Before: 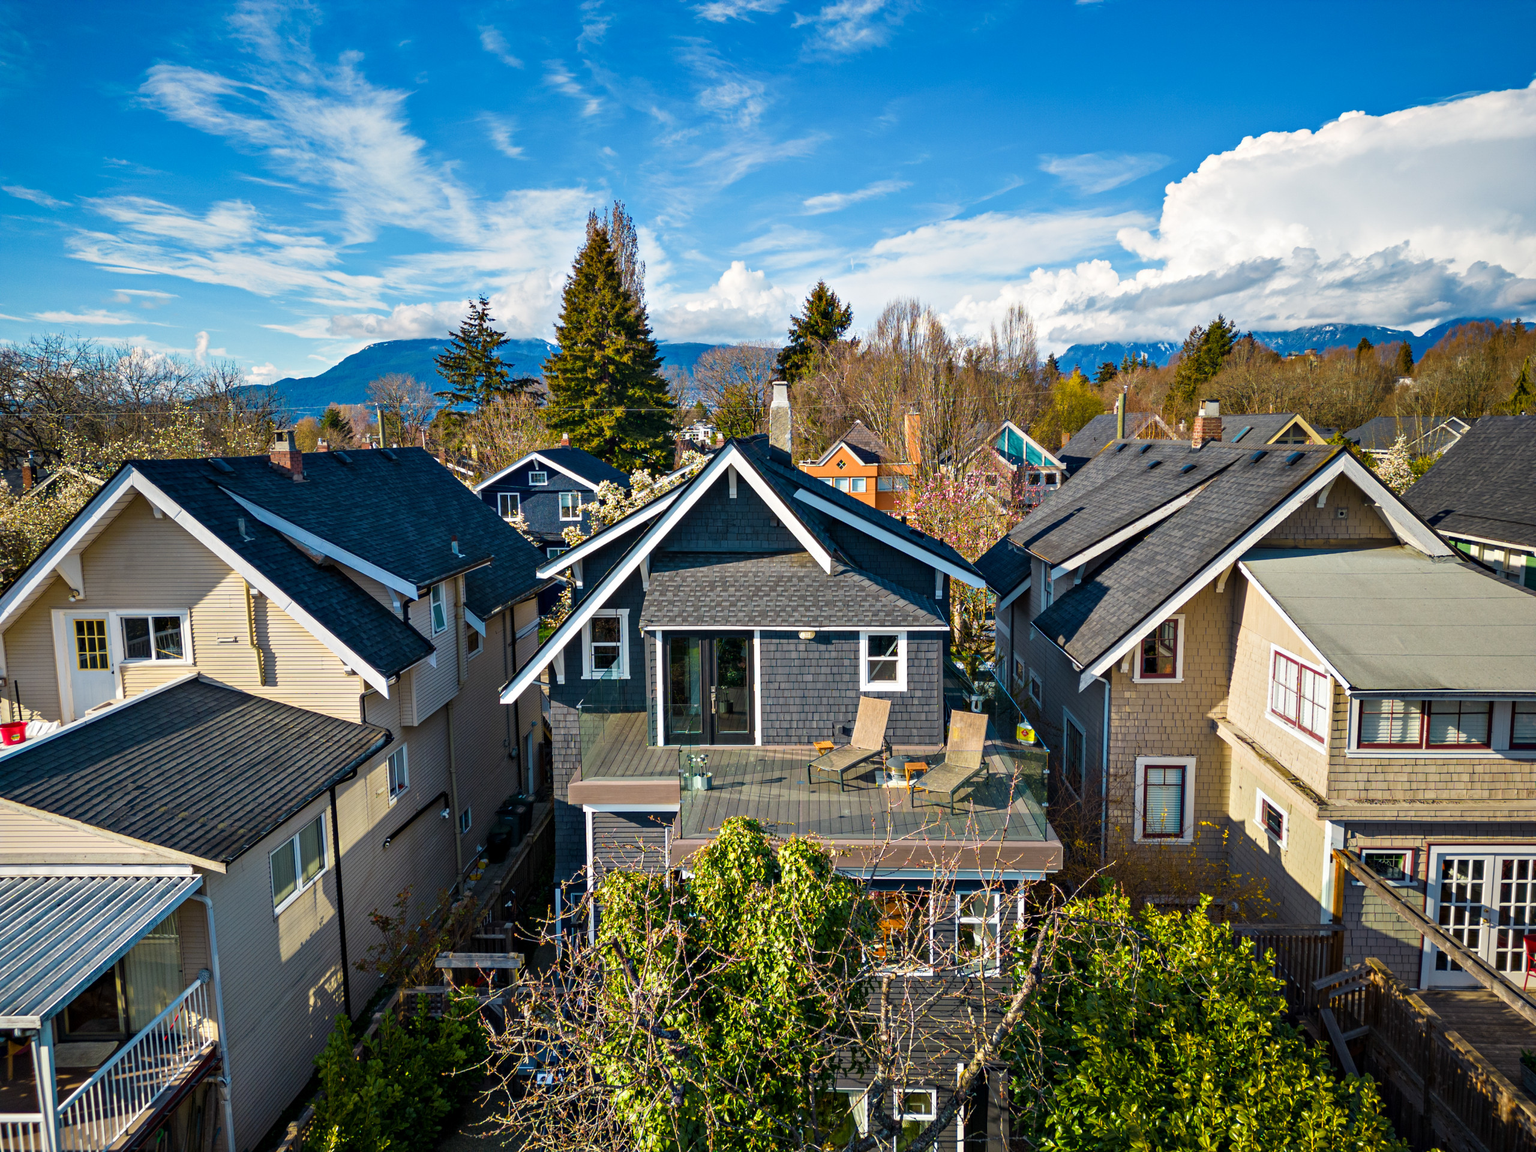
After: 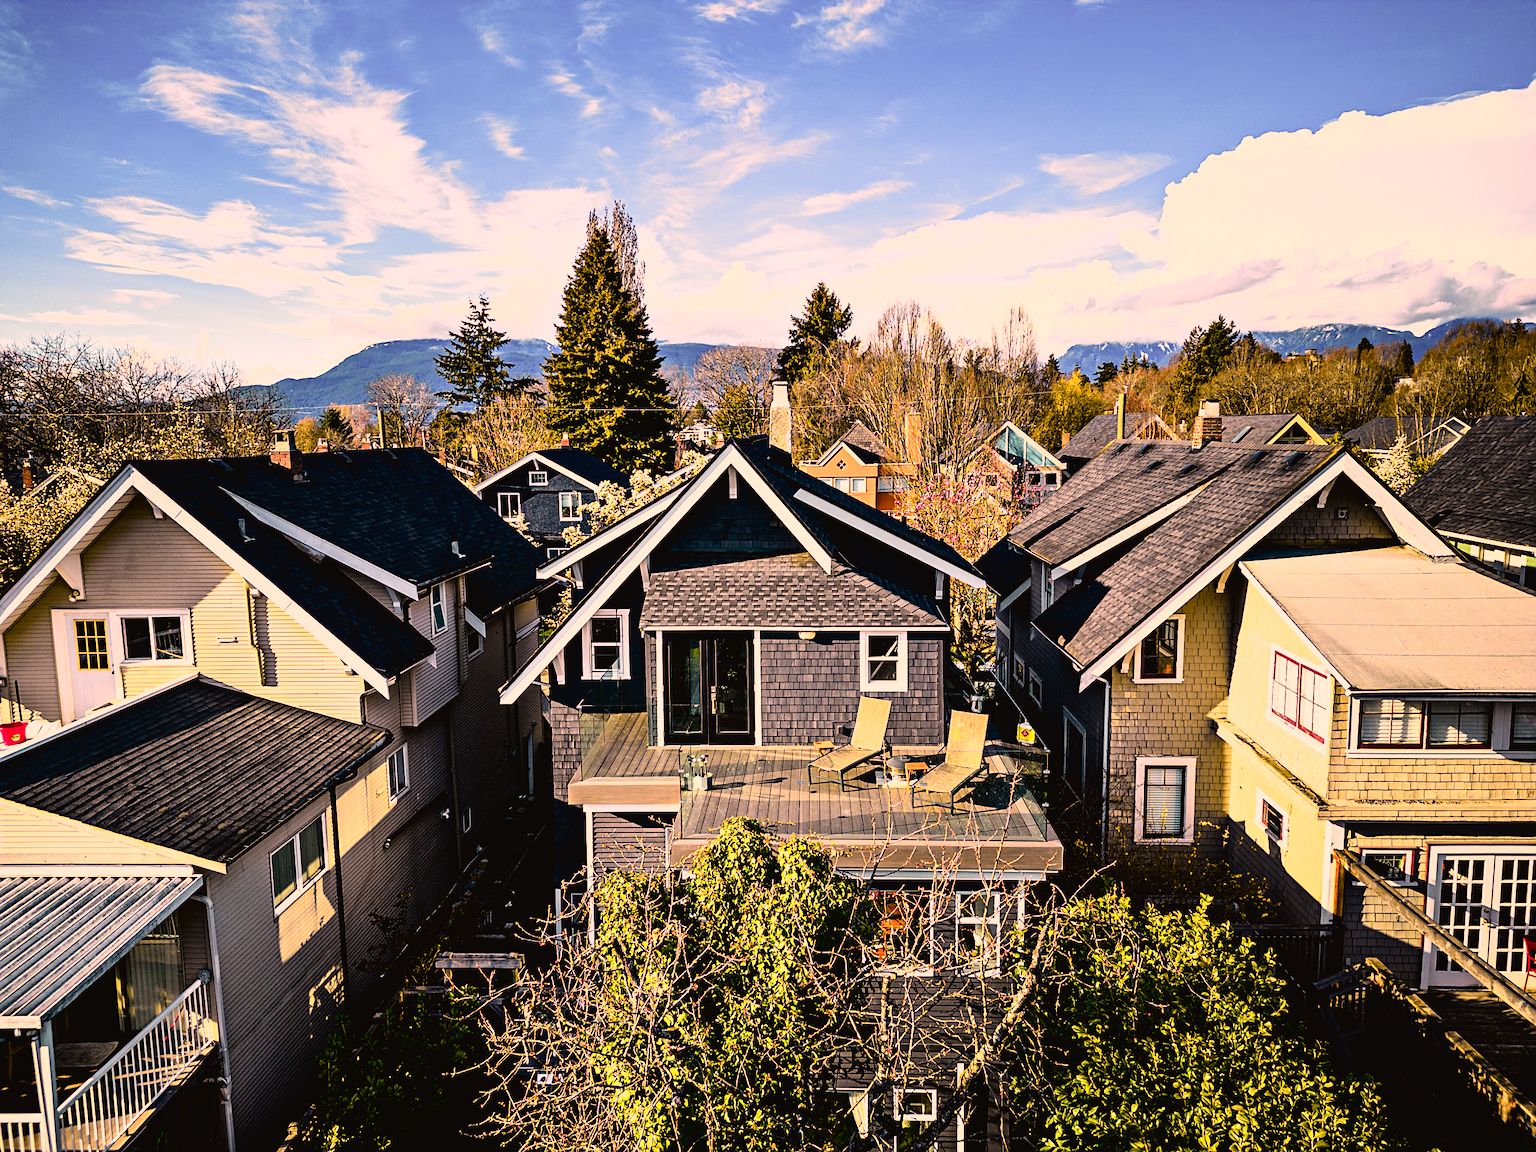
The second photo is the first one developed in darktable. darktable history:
filmic rgb: black relative exposure -5.36 EV, white relative exposure 2.87 EV, threshold 3.06 EV, dynamic range scaling -37.25%, hardness 4, contrast 1.616, highlights saturation mix -0.627%, enable highlight reconstruction true
sharpen: on, module defaults
tone curve: curves: ch0 [(0, 0.024) (0.049, 0.038) (0.176, 0.162) (0.311, 0.337) (0.416, 0.471) (0.565, 0.658) (0.817, 0.911) (1, 1)]; ch1 [(0, 0) (0.339, 0.358) (0.445, 0.439) (0.476, 0.47) (0.504, 0.504) (0.53, 0.511) (0.557, 0.558) (0.627, 0.664) (0.728, 0.786) (1, 1)]; ch2 [(0, 0) (0.327, 0.324) (0.417, 0.44) (0.46, 0.453) (0.502, 0.504) (0.526, 0.52) (0.549, 0.561) (0.619, 0.657) (0.76, 0.765) (1, 1)], color space Lab, independent channels
color correction: highlights a* 20.95, highlights b* 19.34
